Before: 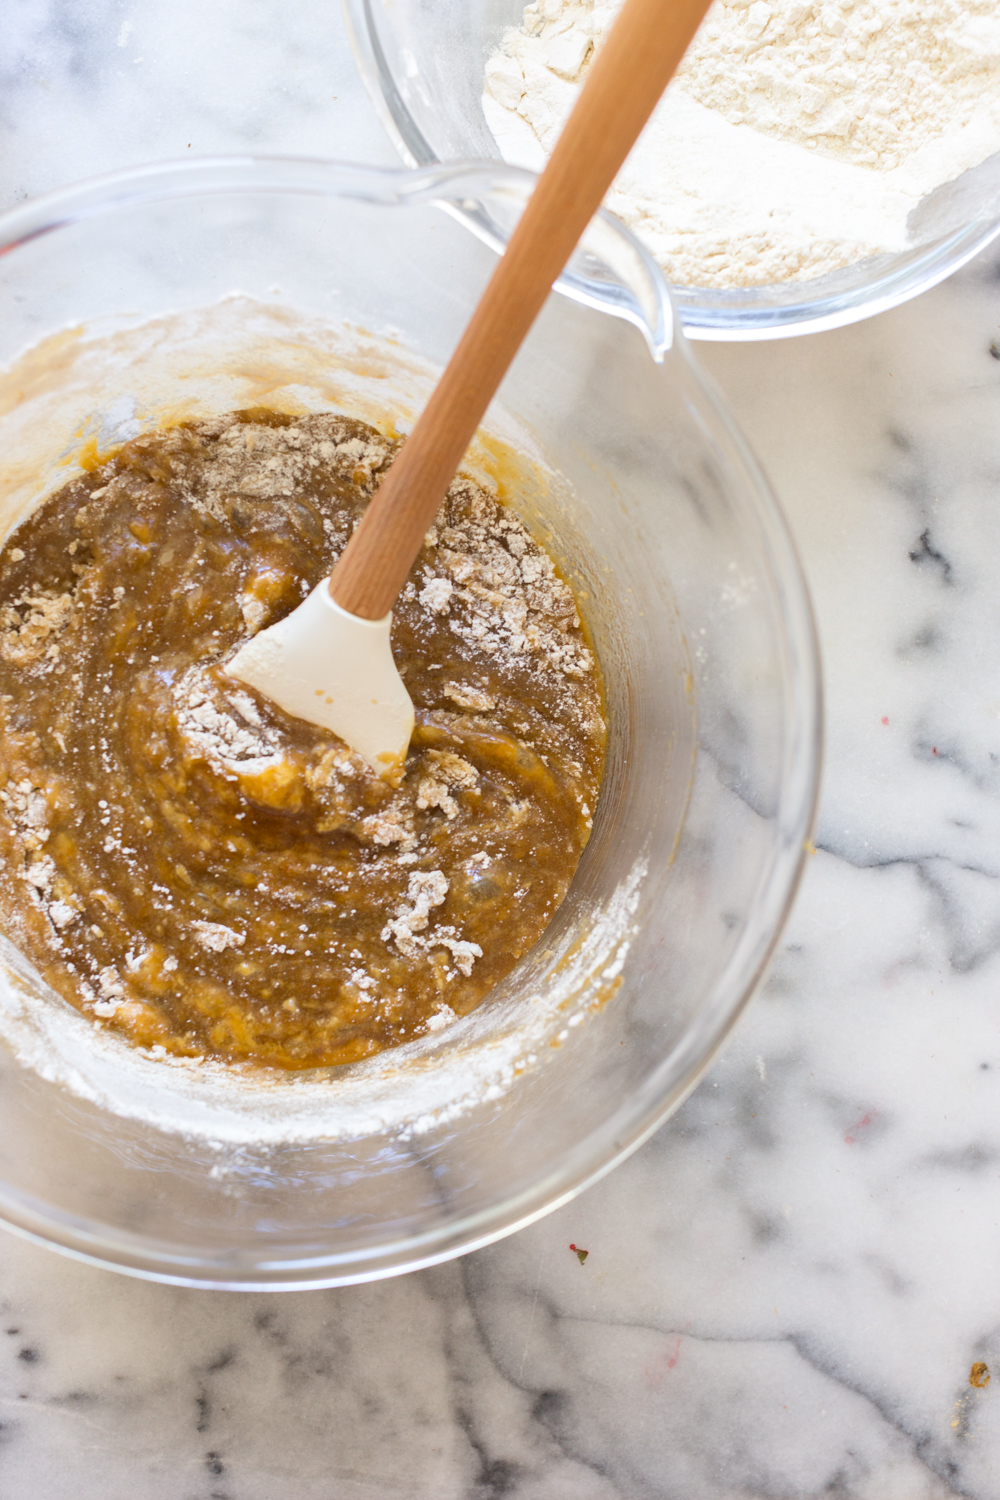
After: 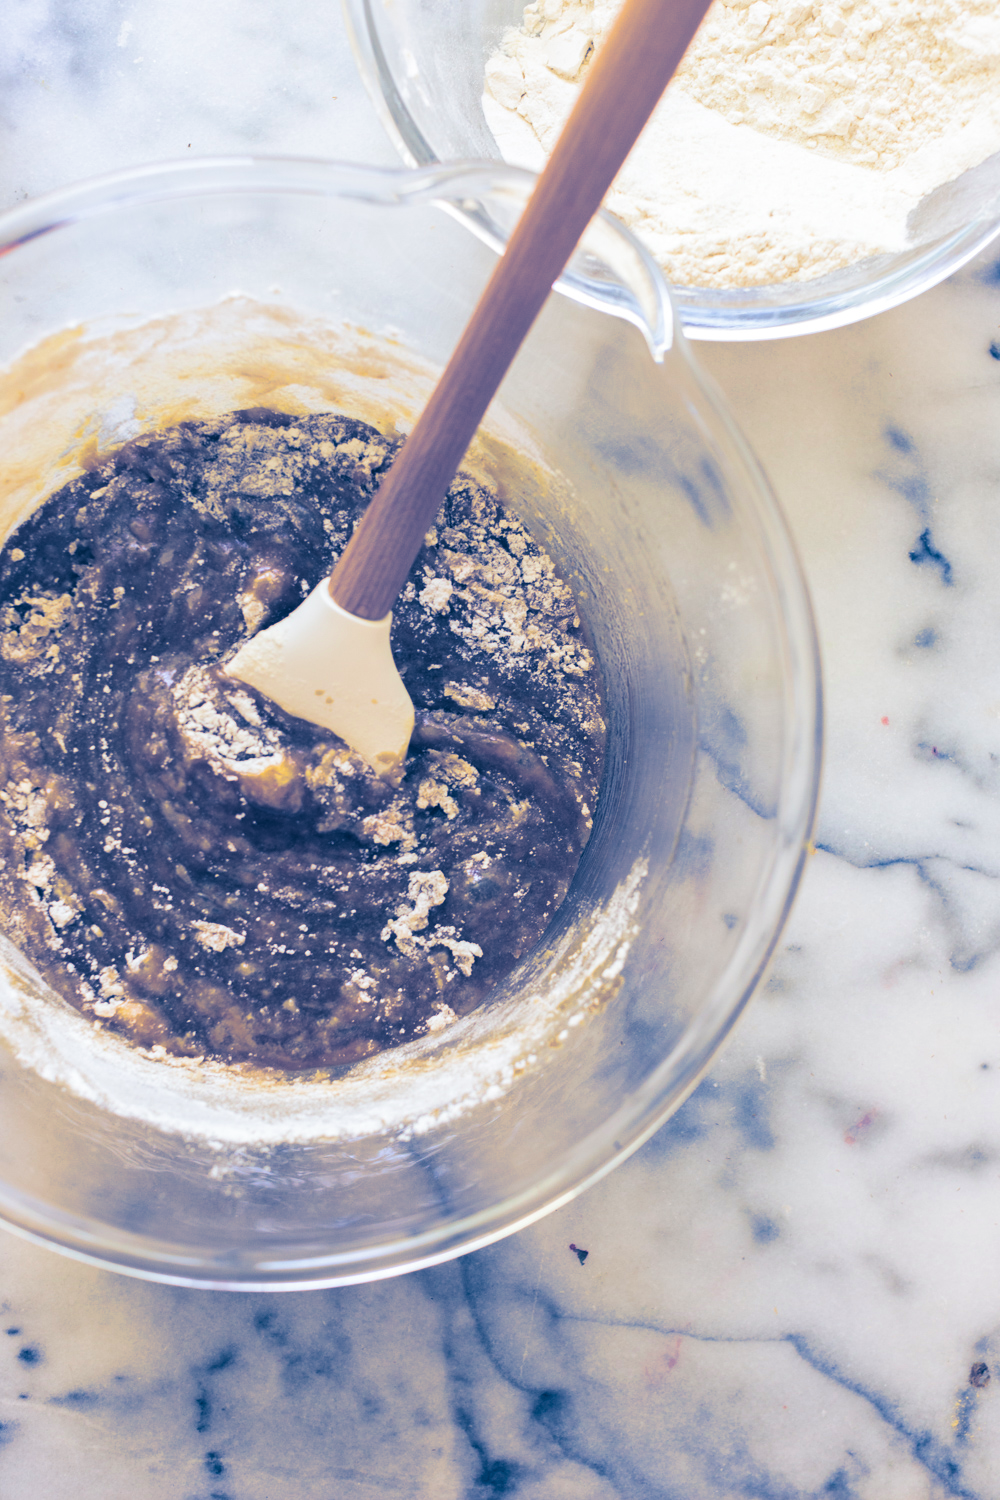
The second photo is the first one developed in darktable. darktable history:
velvia: on, module defaults
split-toning: shadows › hue 226.8°, shadows › saturation 1, highlights › saturation 0, balance -61.41
